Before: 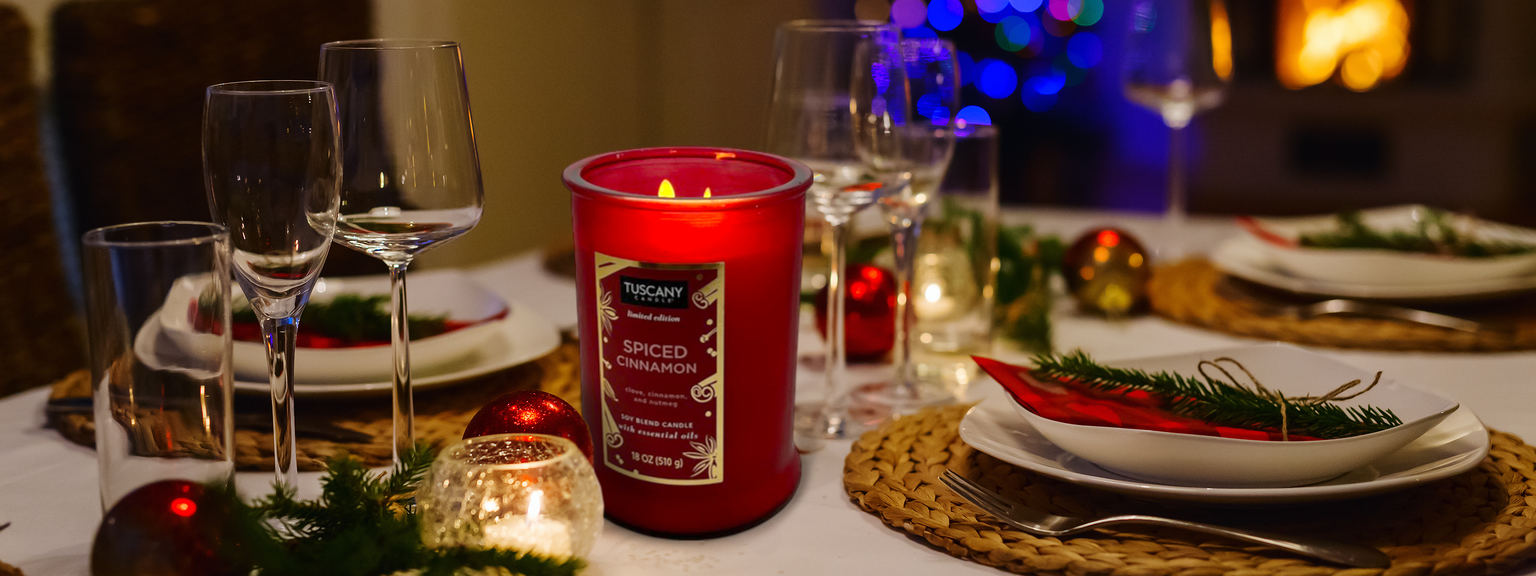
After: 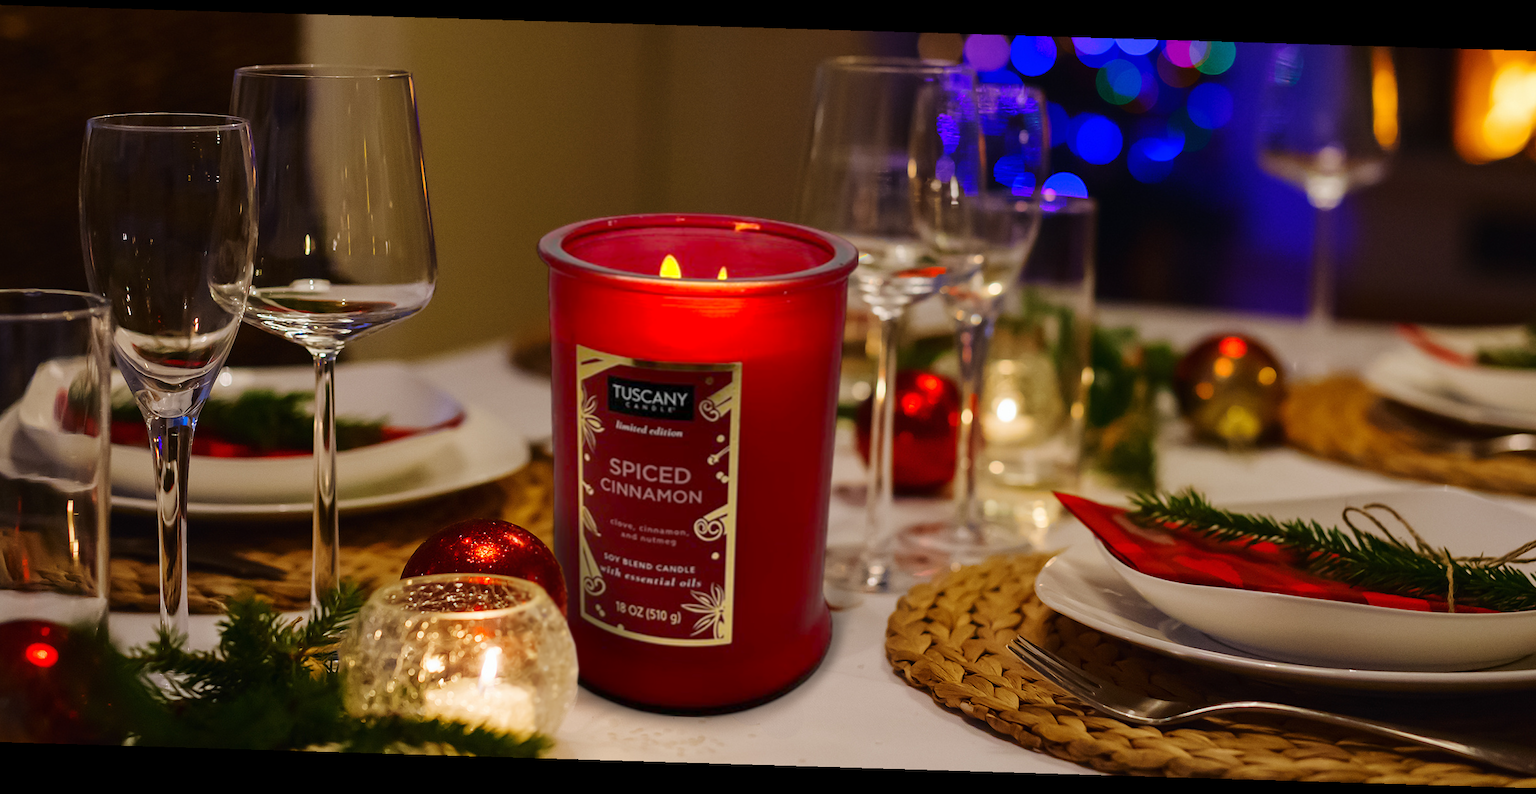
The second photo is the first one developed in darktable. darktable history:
crop: left 9.88%, right 12.664%
rotate and perspective: rotation 1.72°, automatic cropping off
